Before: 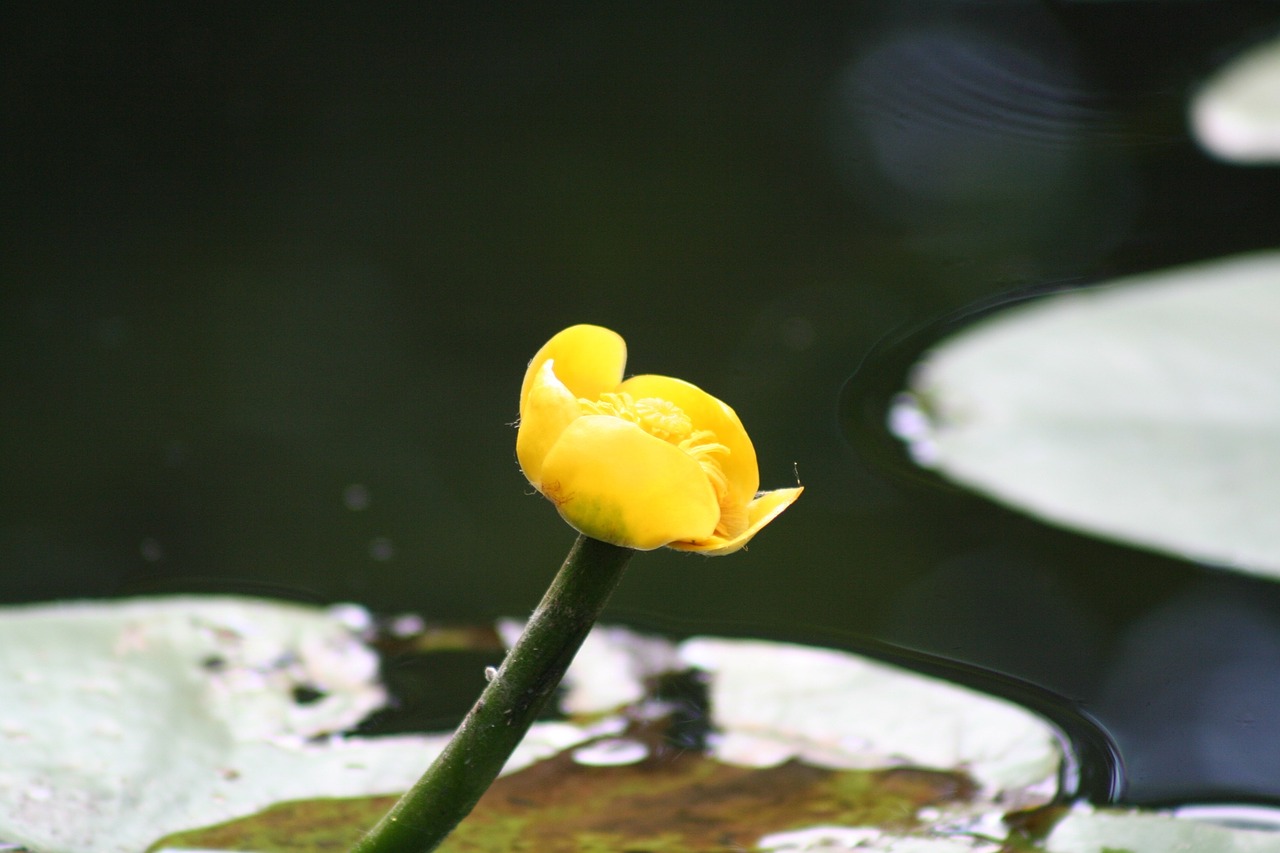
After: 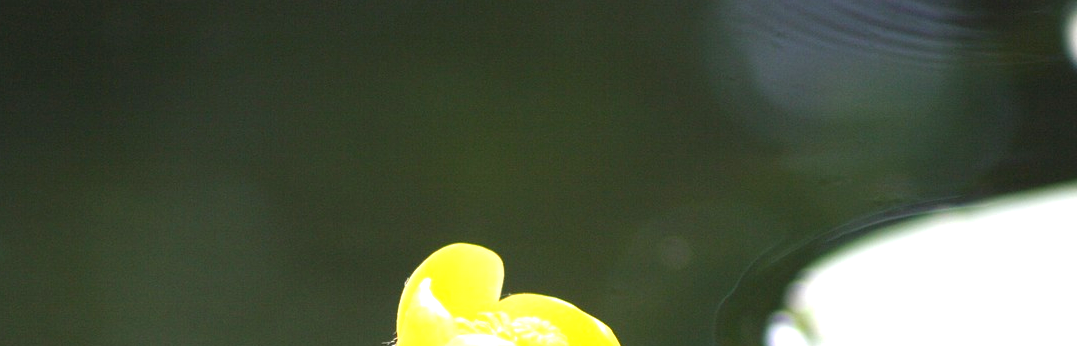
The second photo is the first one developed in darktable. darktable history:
exposure: black level correction 0, exposure 1.2 EV, compensate exposure bias true, compensate highlight preservation false
crop and rotate: left 9.633%, top 9.703%, right 6.192%, bottom 49.637%
